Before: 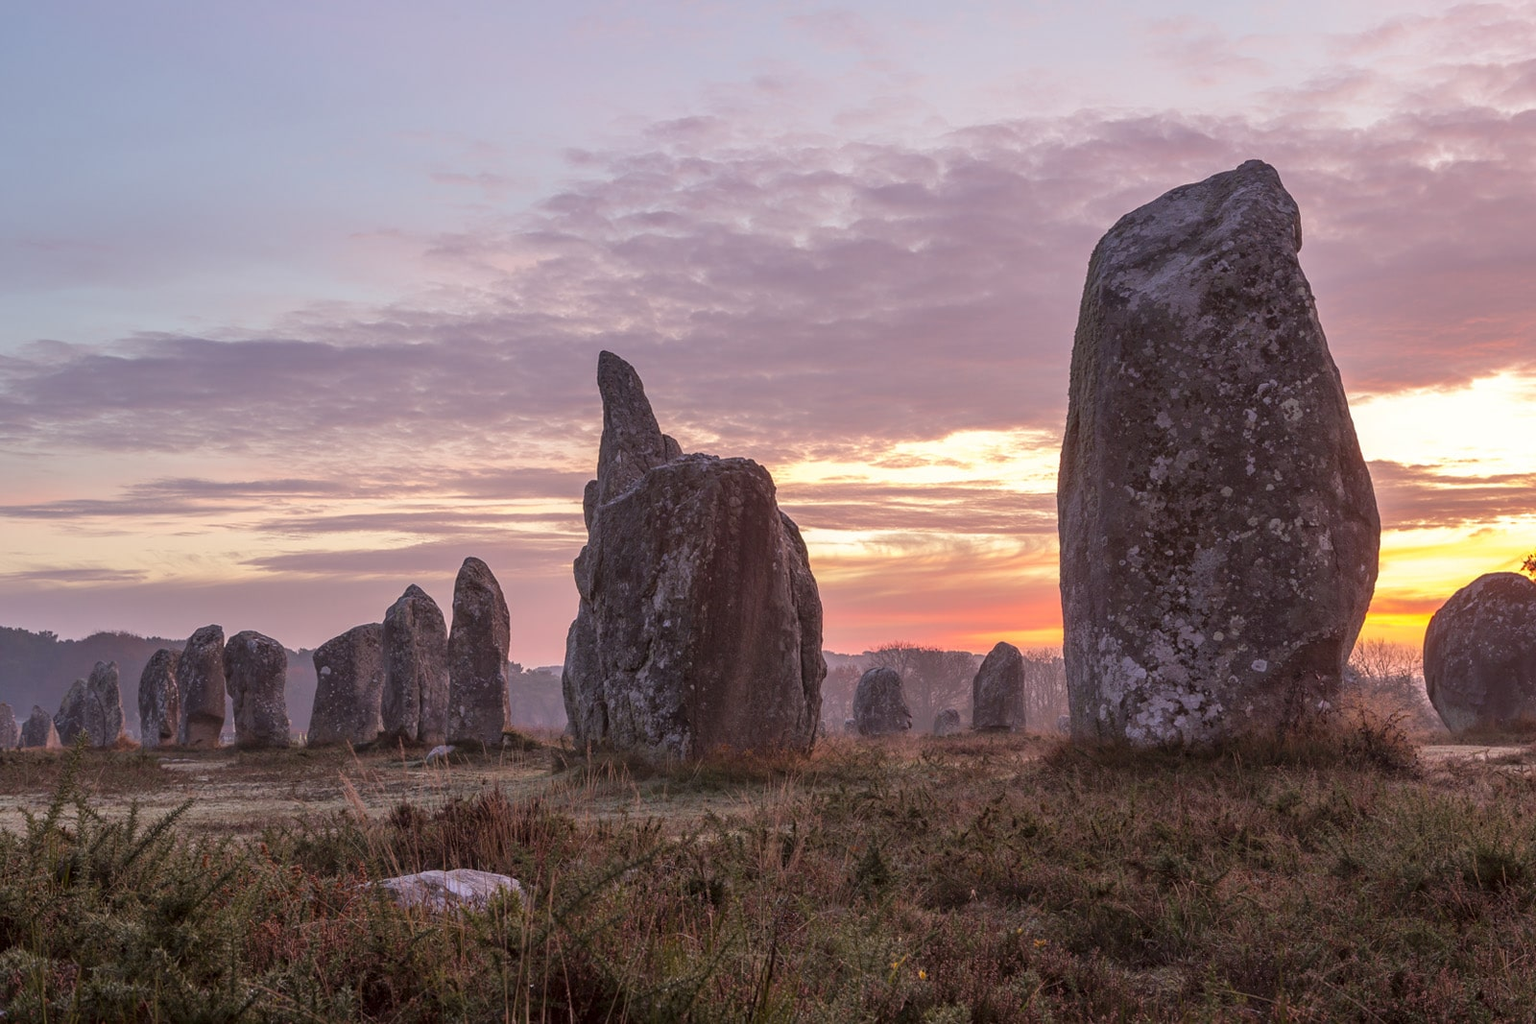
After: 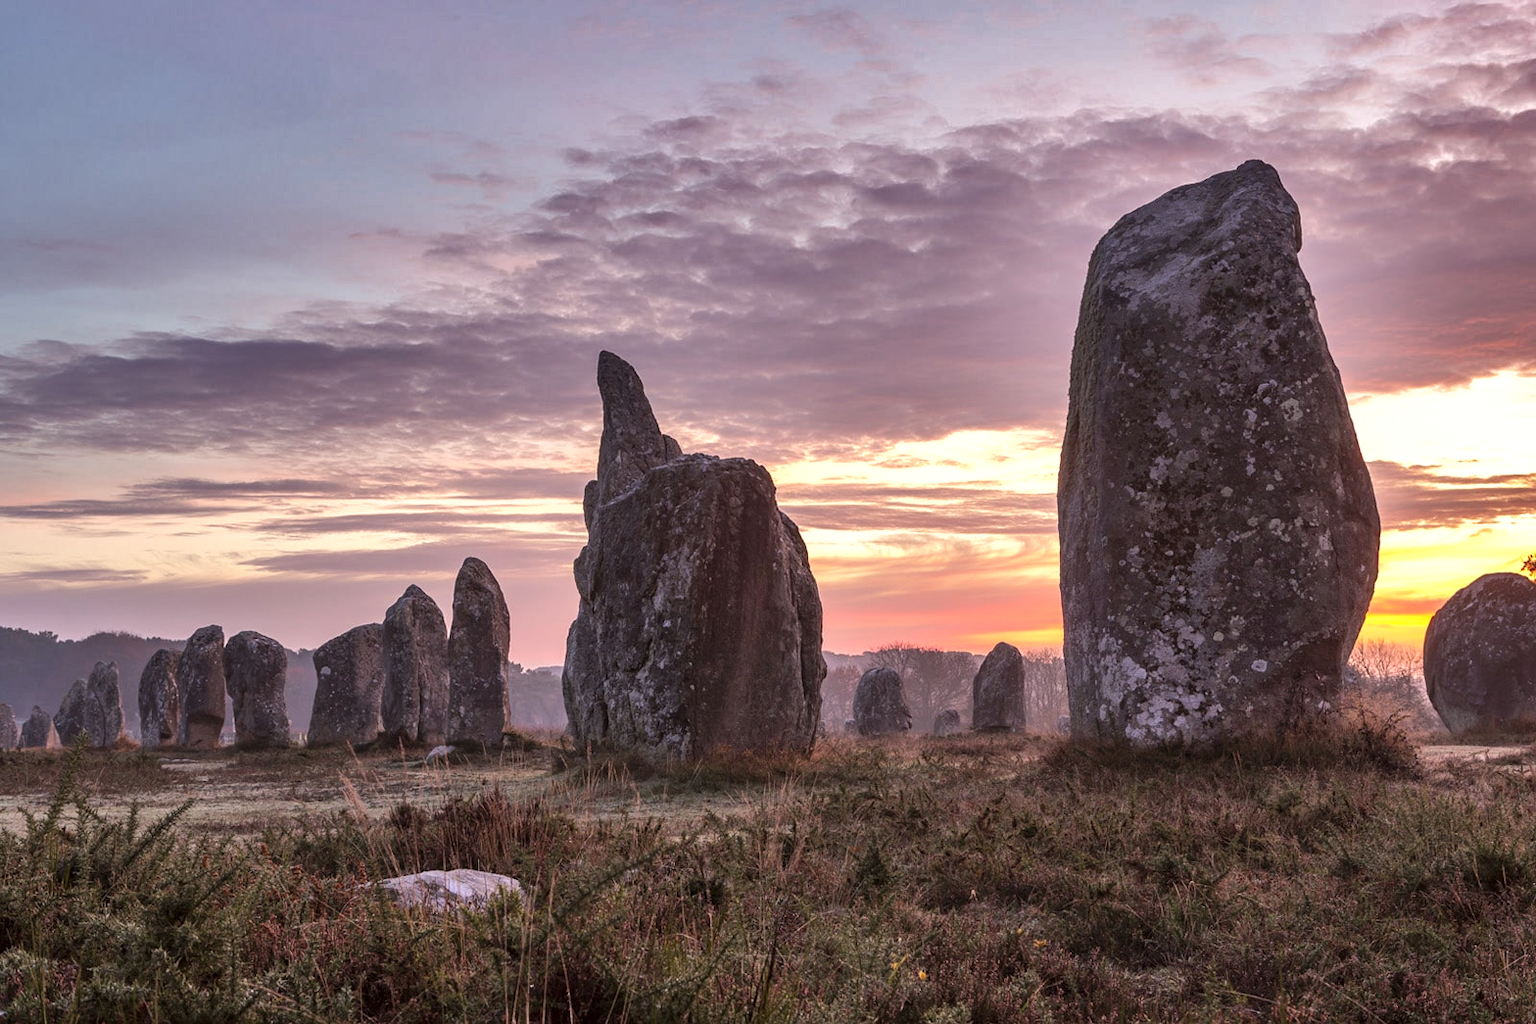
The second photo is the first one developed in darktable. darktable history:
tone equalizer: -8 EV -0.417 EV, -7 EV -0.389 EV, -6 EV -0.333 EV, -5 EV -0.222 EV, -3 EV 0.222 EV, -2 EV 0.333 EV, -1 EV 0.389 EV, +0 EV 0.417 EV, edges refinement/feathering 500, mask exposure compensation -1.57 EV, preserve details no
shadows and highlights: radius 108.52, shadows 40.68, highlights -72.88, low approximation 0.01, soften with gaussian
